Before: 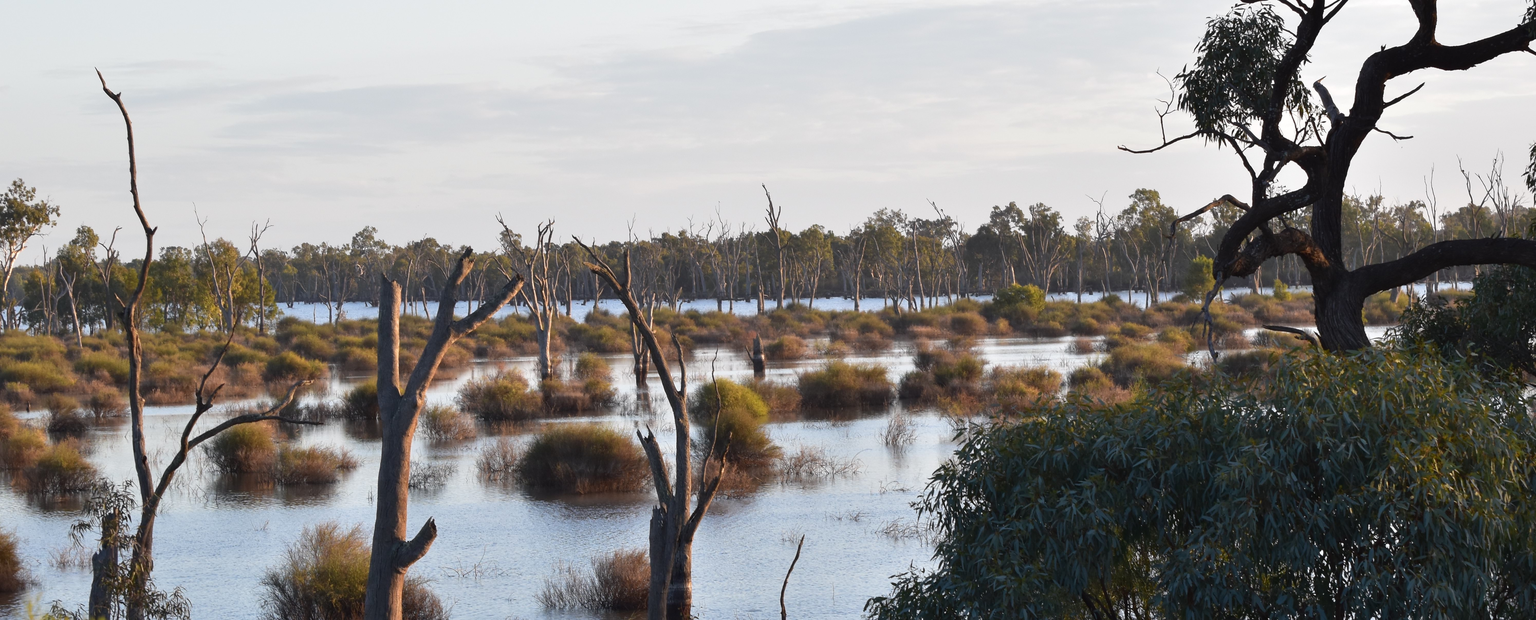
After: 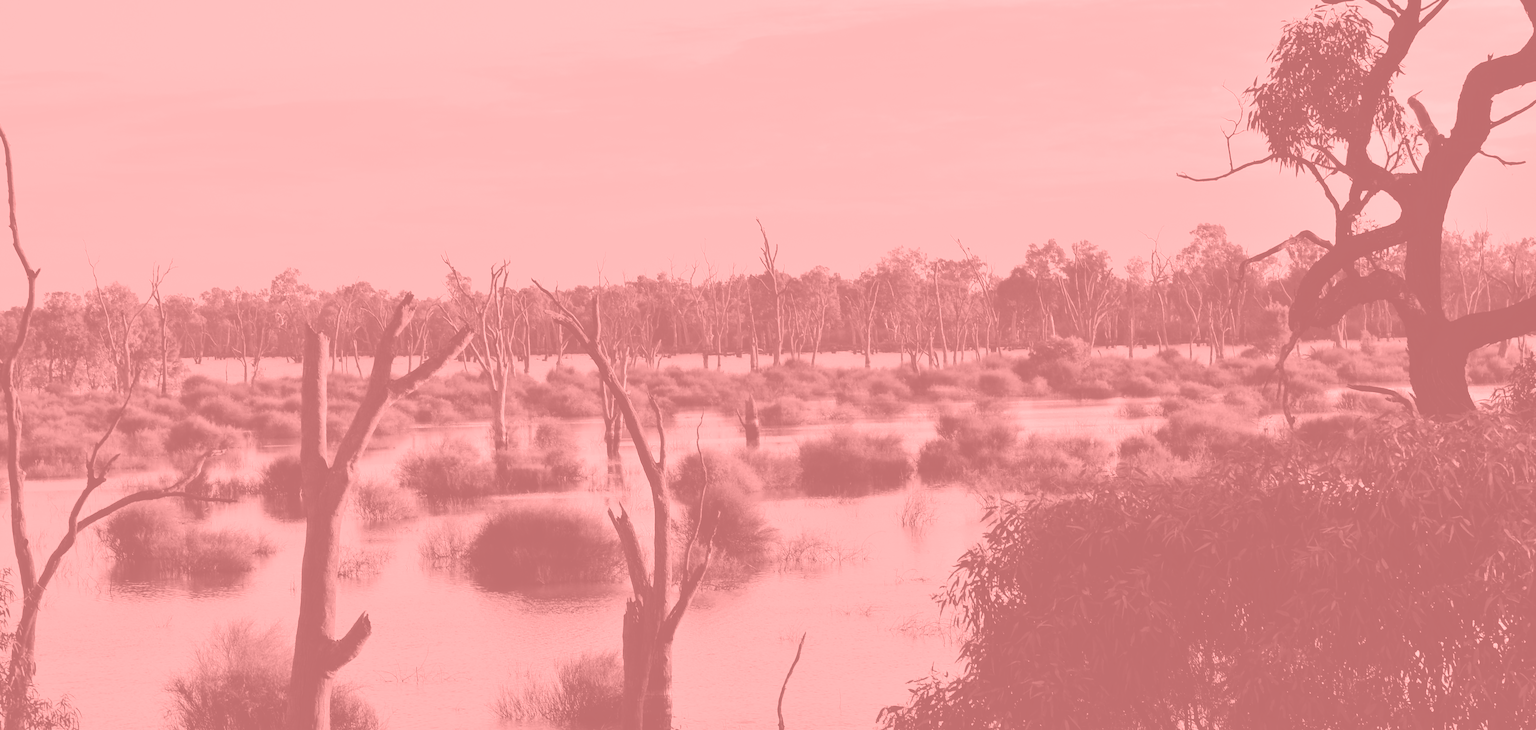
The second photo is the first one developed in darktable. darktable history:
colorize: saturation 51%, source mix 50.67%, lightness 50.67%
tone curve: curves: ch0 [(0, 0) (0.003, 0.272) (0.011, 0.275) (0.025, 0.275) (0.044, 0.278) (0.069, 0.282) (0.1, 0.284) (0.136, 0.287) (0.177, 0.294) (0.224, 0.314) (0.277, 0.347) (0.335, 0.403) (0.399, 0.473) (0.468, 0.552) (0.543, 0.622) (0.623, 0.69) (0.709, 0.756) (0.801, 0.818) (0.898, 0.865) (1, 1)], preserve colors none
crop: left 8.026%, right 7.374%
color balance rgb: perceptual saturation grading › global saturation 25%, perceptual brilliance grading › mid-tones 10%, perceptual brilliance grading › shadows 15%, global vibrance 20%
